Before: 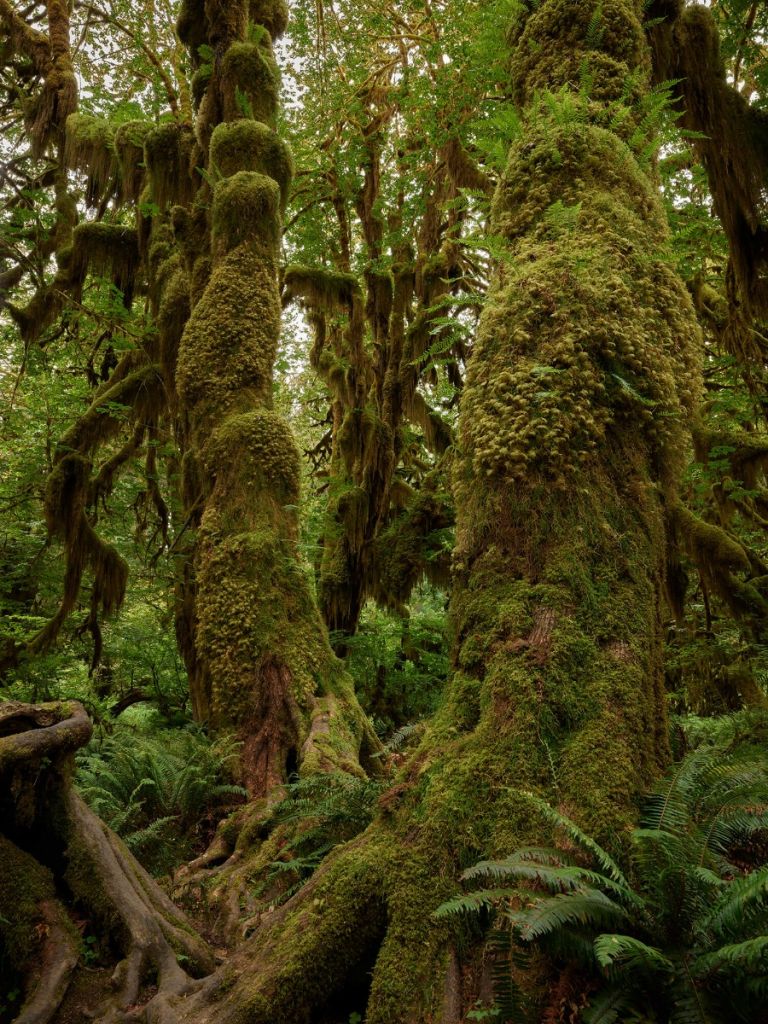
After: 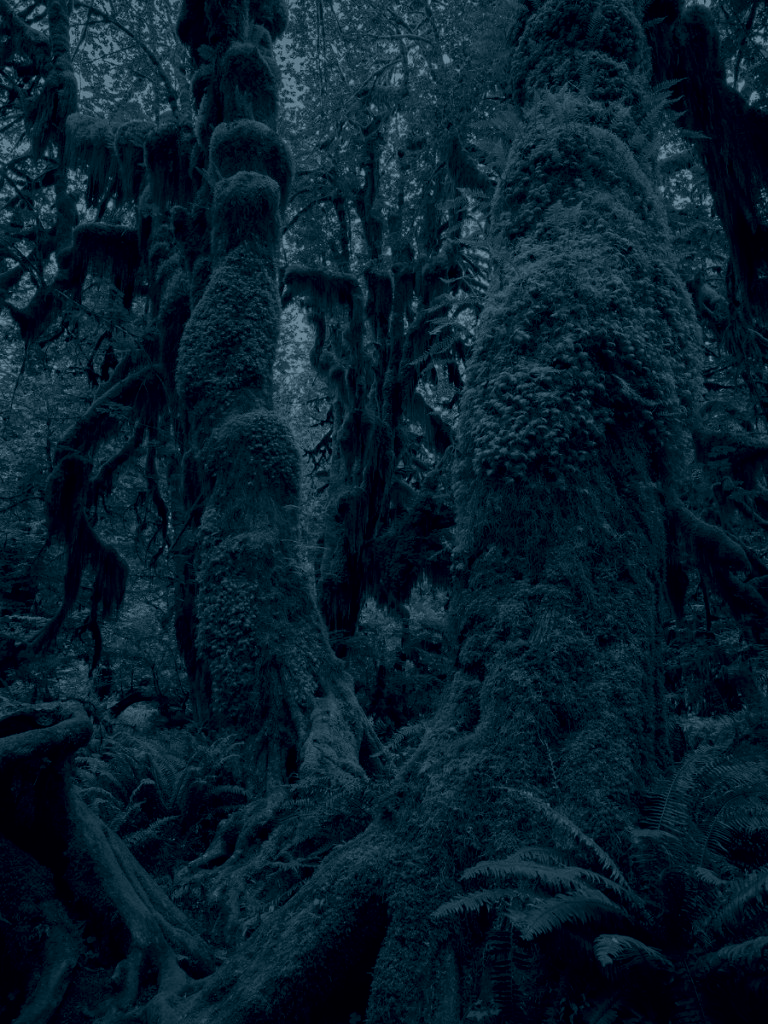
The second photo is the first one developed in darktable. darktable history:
white balance: emerald 1
colorize: hue 194.4°, saturation 29%, source mix 61.75%, lightness 3.98%, version 1
